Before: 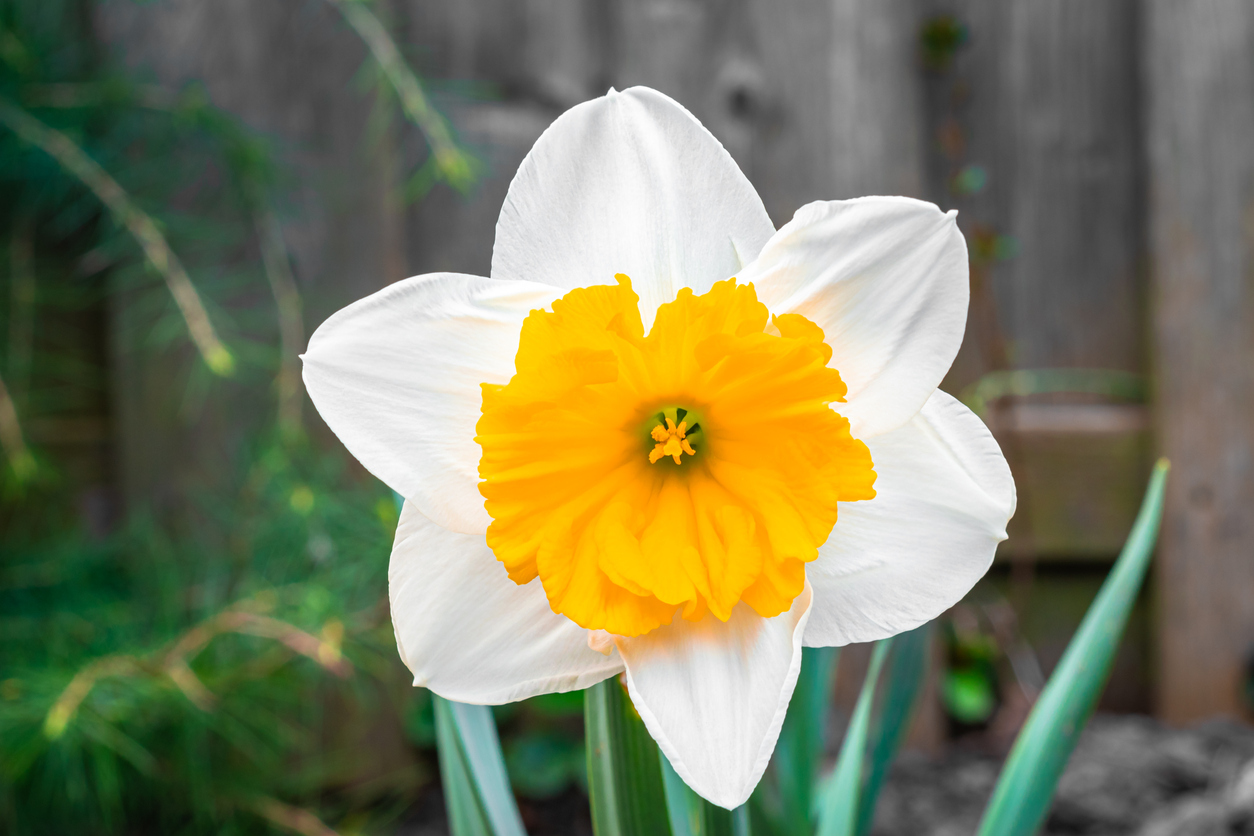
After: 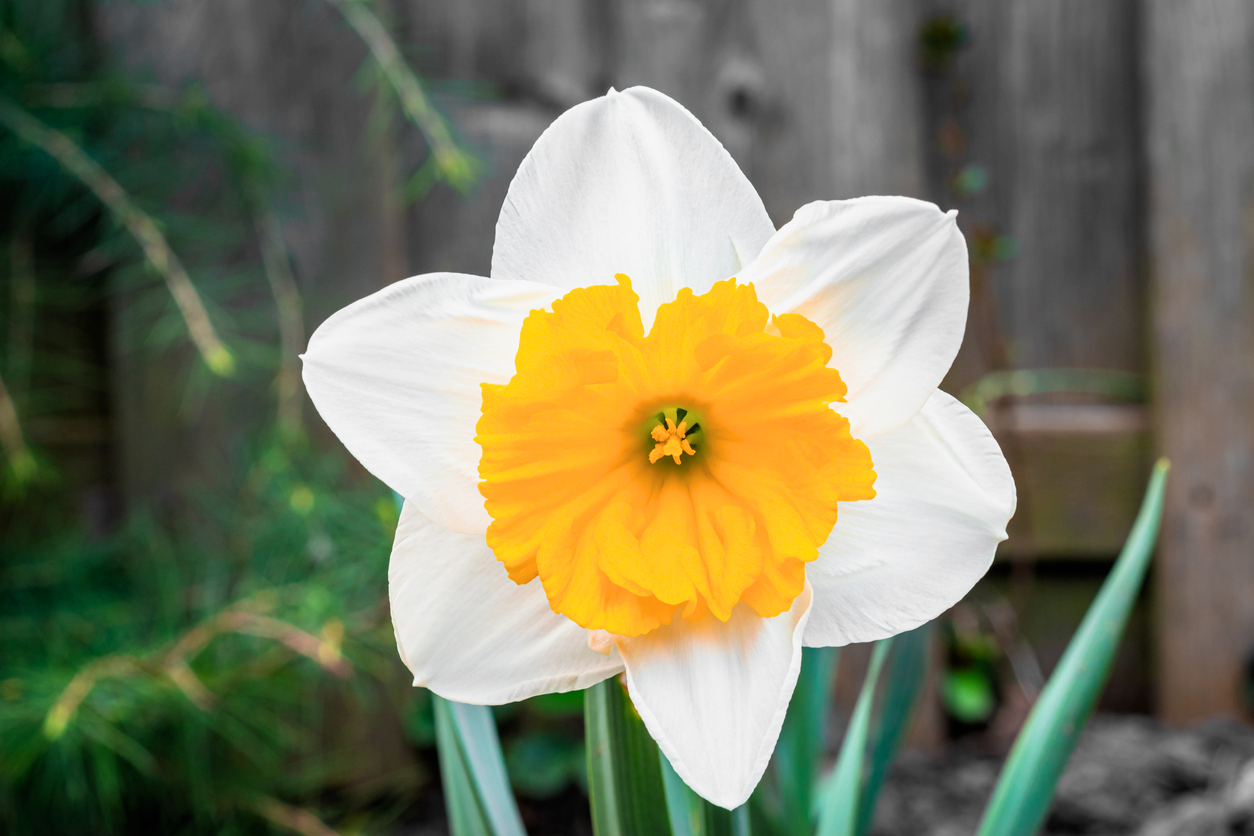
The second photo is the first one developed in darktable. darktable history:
filmic rgb: black relative exposure -12.02 EV, white relative exposure 2.82 EV, target black luminance 0%, hardness 8.12, latitude 70.54%, contrast 1.139, highlights saturation mix 10.23%, shadows ↔ highlights balance -0.39%, contrast in shadows safe
exposure: compensate highlight preservation false
